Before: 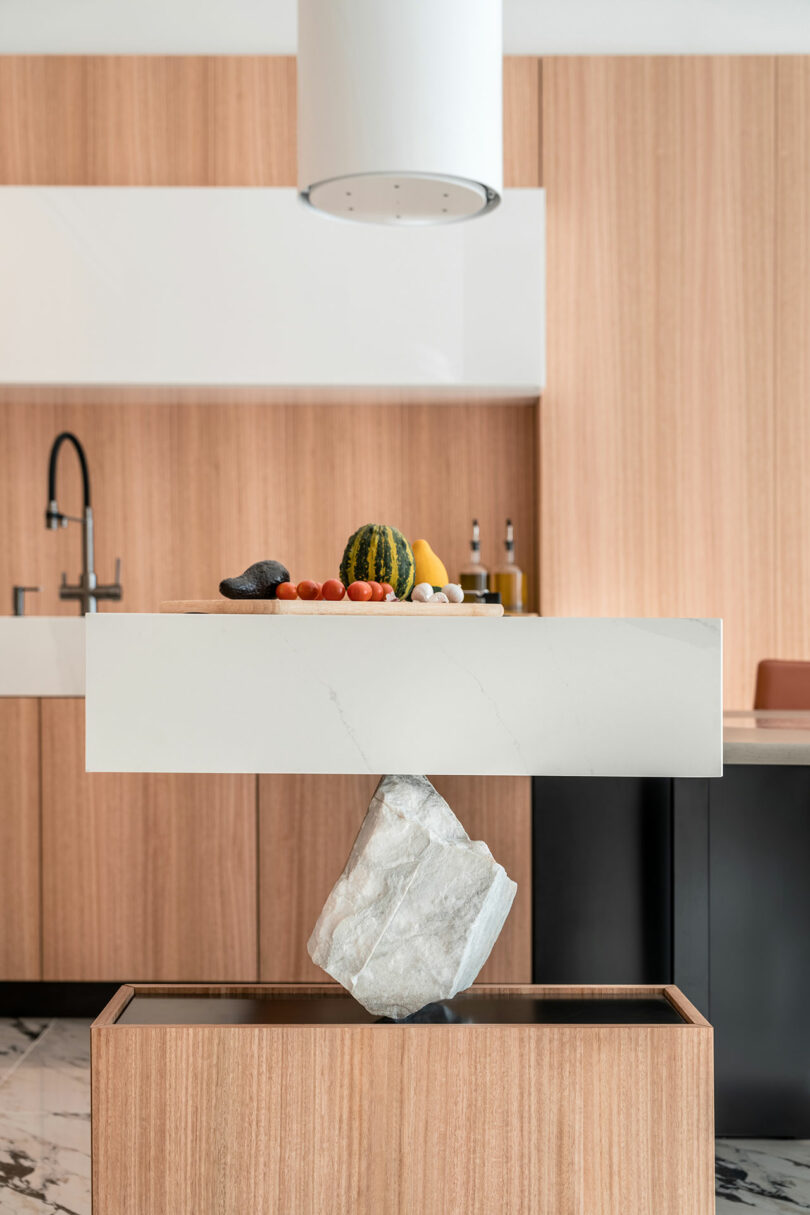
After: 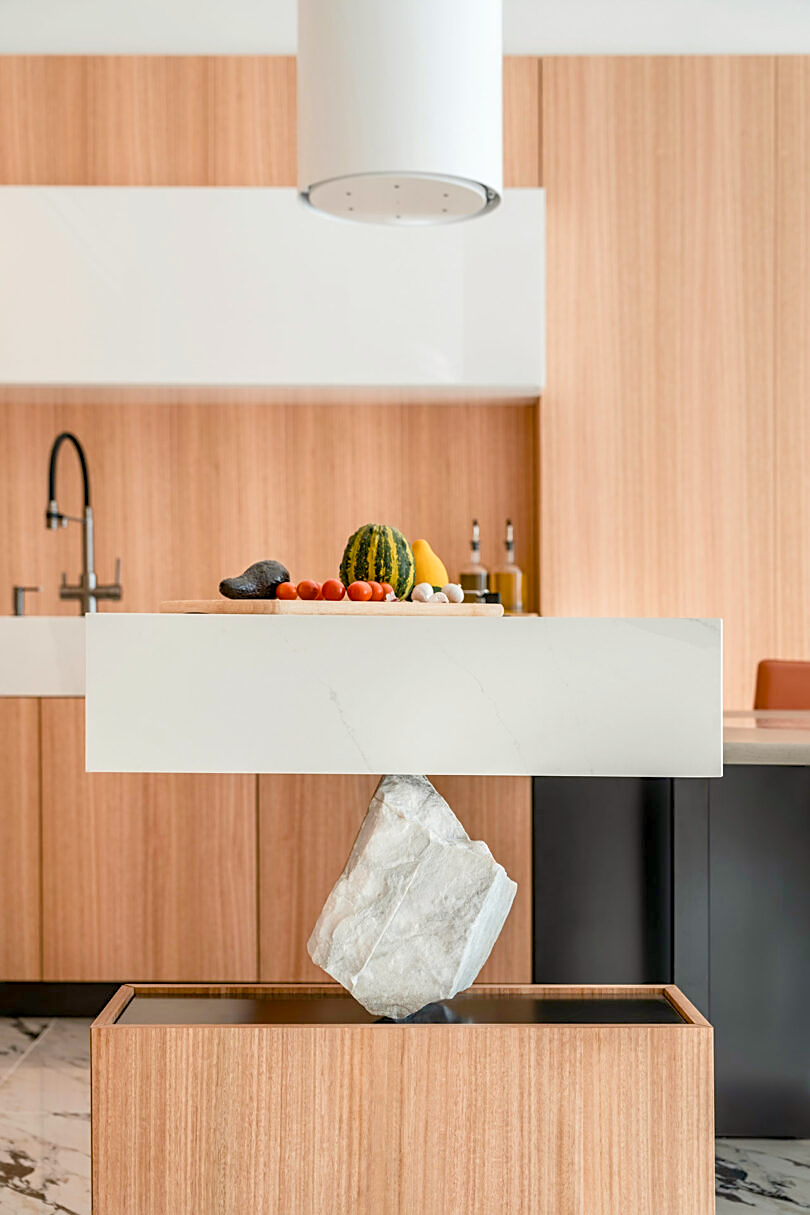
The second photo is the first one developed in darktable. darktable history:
color balance rgb: power › chroma 0.274%, power › hue 60.78°, perceptual saturation grading › global saturation 20%, perceptual saturation grading › highlights -25.882%, perceptual saturation grading › shadows 25.298%, perceptual brilliance grading › global brilliance 12.543%, contrast -19.507%
sharpen: amount 0.497
tone equalizer: smoothing diameter 24.78%, edges refinement/feathering 8.48, preserve details guided filter
